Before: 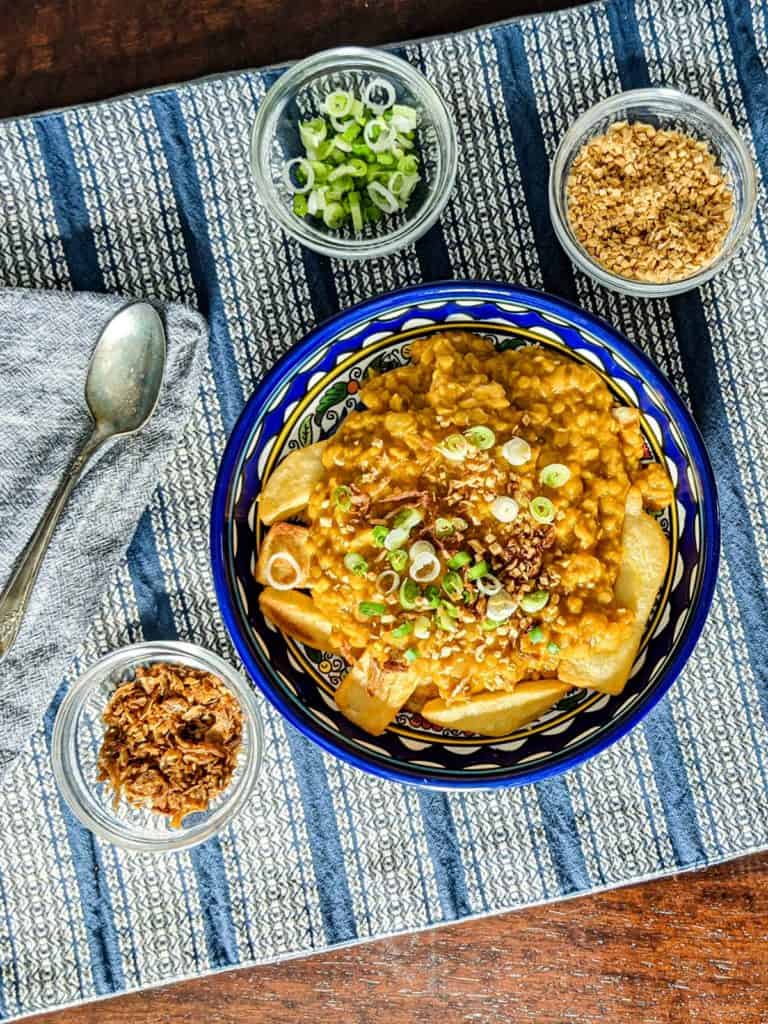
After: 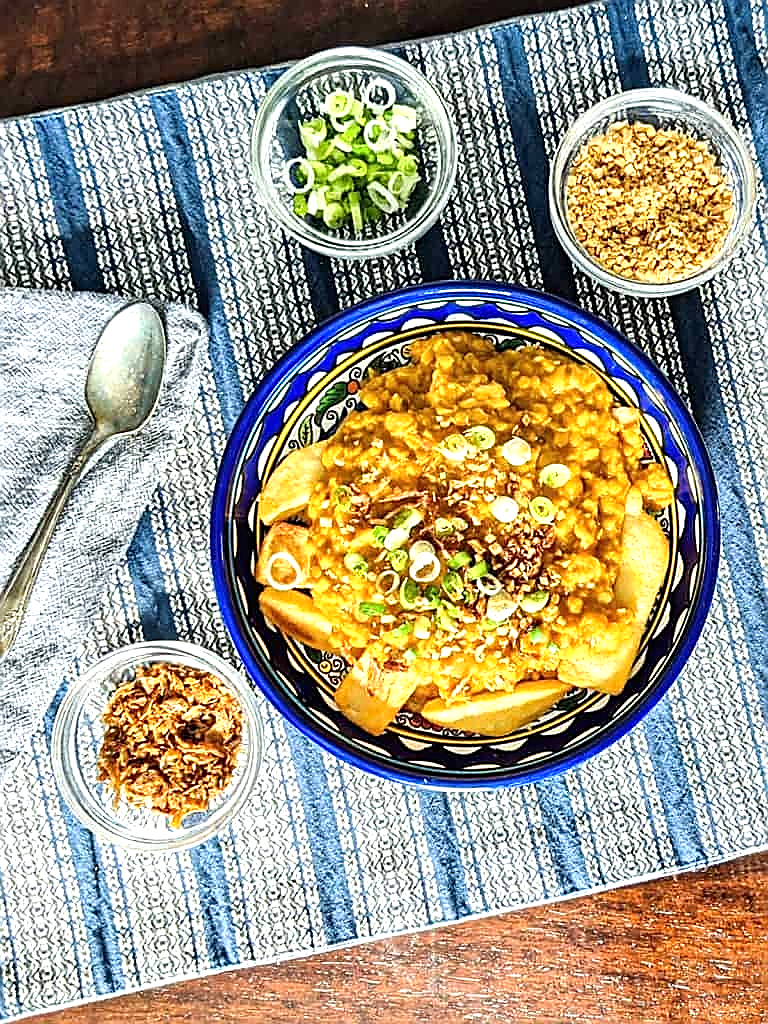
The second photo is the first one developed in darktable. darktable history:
exposure: black level correction 0, exposure 0.7 EV, compensate exposure bias true, compensate highlight preservation false
sharpen: radius 1.4, amount 1.25, threshold 0.7
